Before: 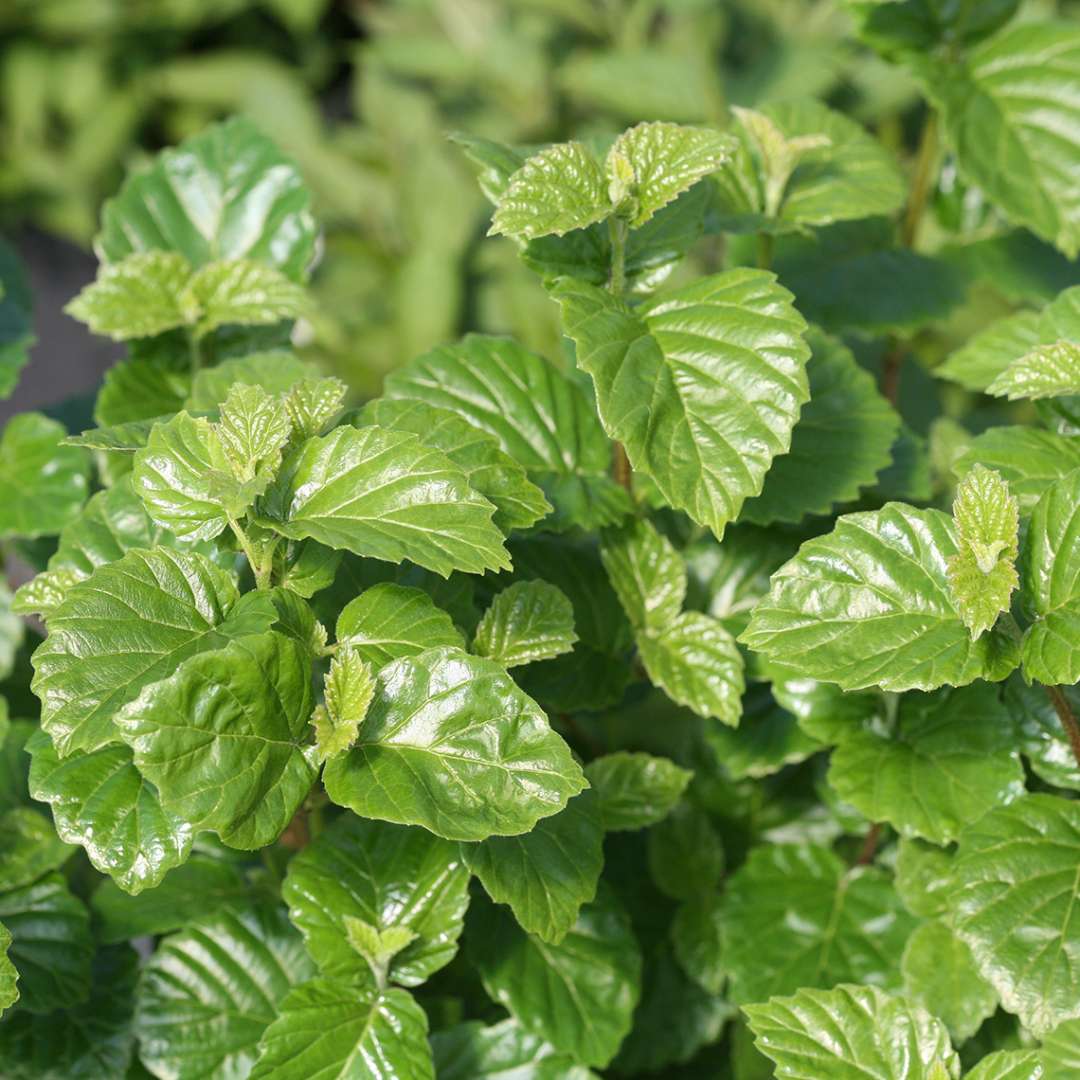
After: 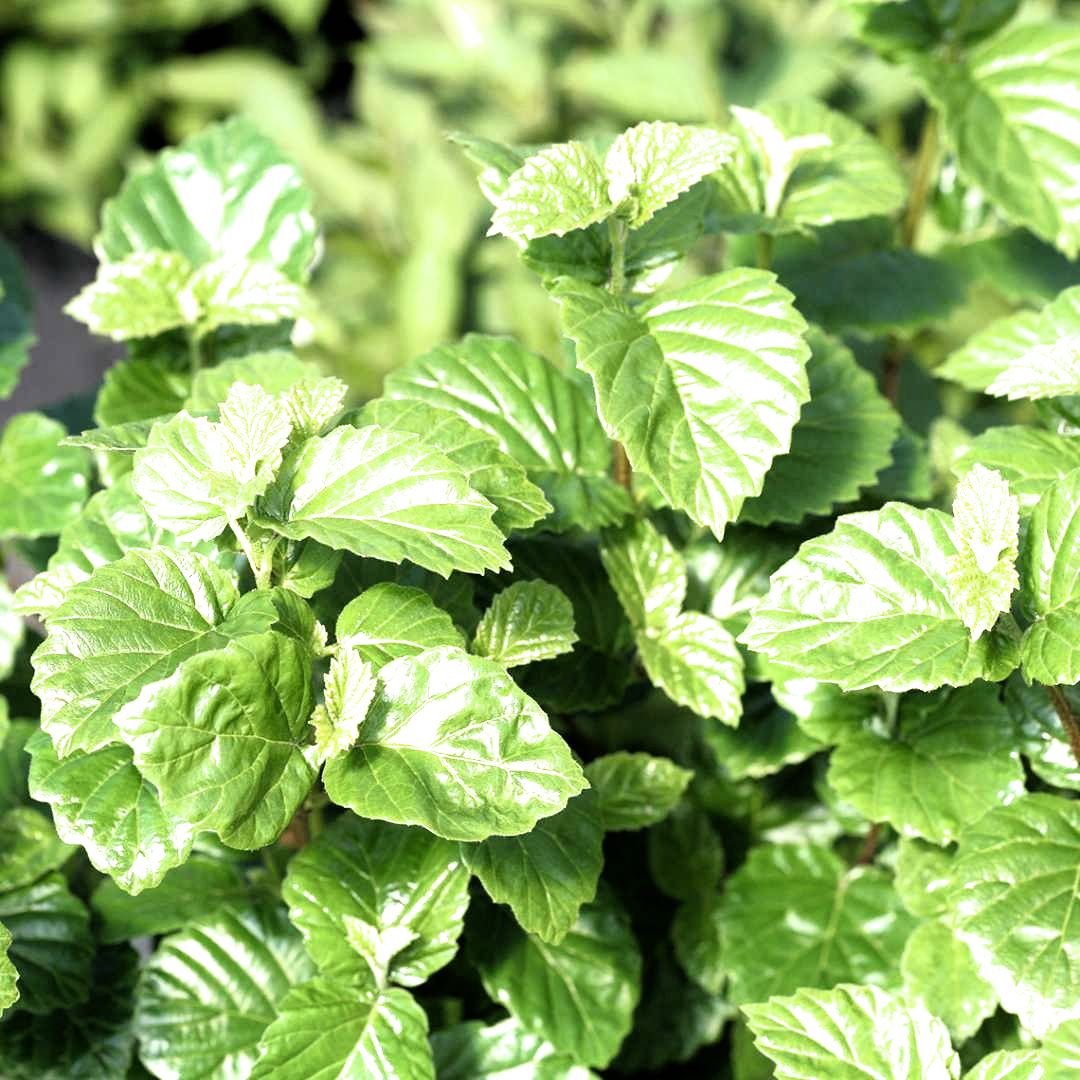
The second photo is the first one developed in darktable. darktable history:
tone equalizer: -8 EV -0.74 EV, -7 EV -0.671 EV, -6 EV -0.572 EV, -5 EV -0.394 EV, -3 EV 0.4 EV, -2 EV 0.6 EV, -1 EV 0.689 EV, +0 EV 0.736 EV
filmic rgb: black relative exposure -8.24 EV, white relative exposure 2.2 EV, threshold 3.01 EV, target white luminance 99.894%, hardness 7.09, latitude 74.61%, contrast 1.318, highlights saturation mix -1.97%, shadows ↔ highlights balance 29.82%, enable highlight reconstruction true
